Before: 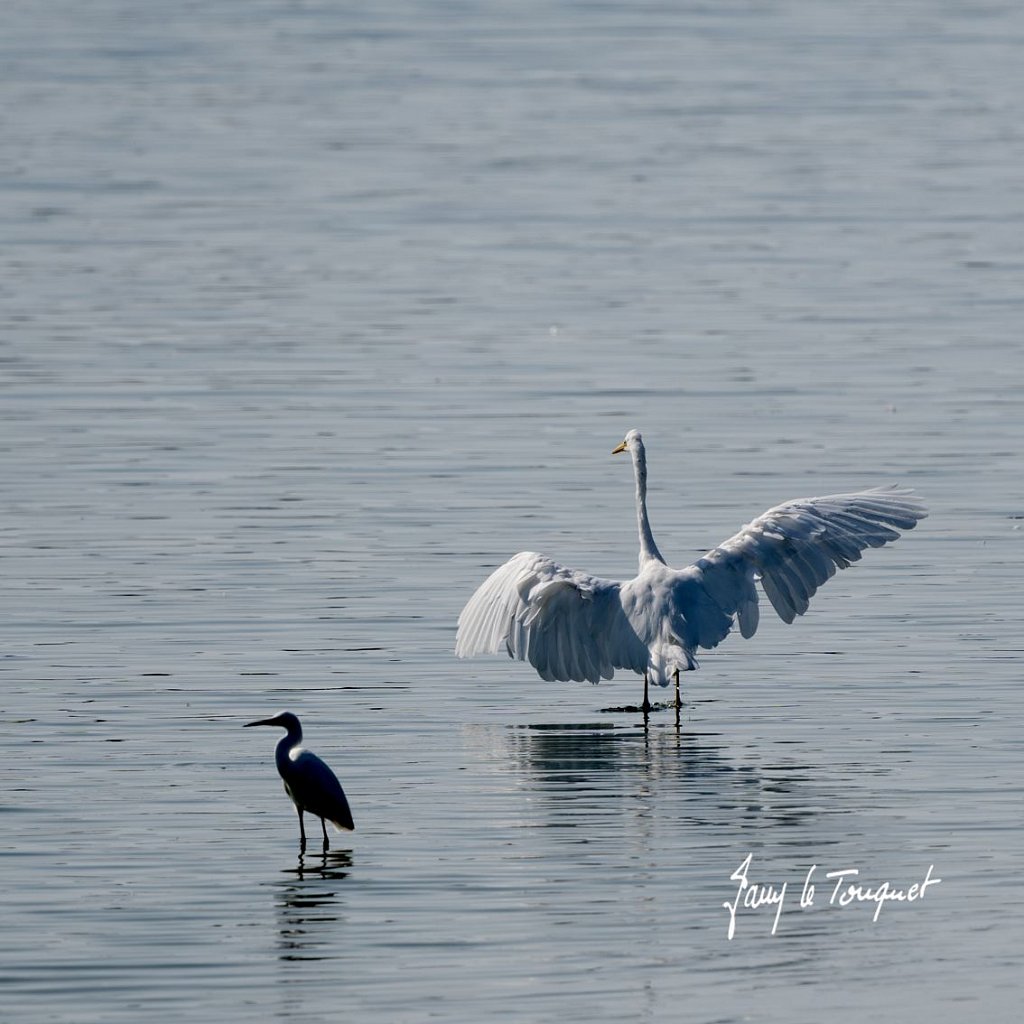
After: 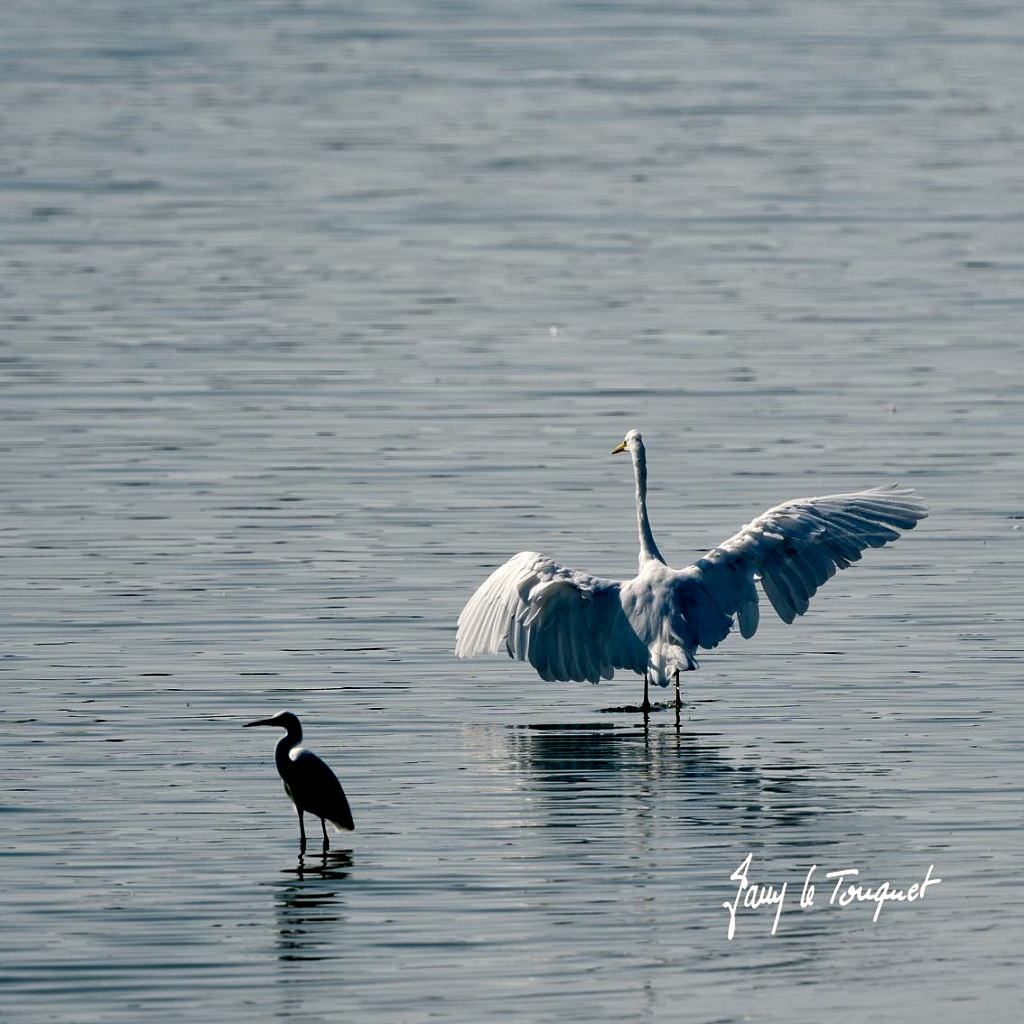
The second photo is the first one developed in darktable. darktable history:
color balance rgb: shadows lift › chroma 2.79%, shadows lift › hue 190.66°, power › hue 171.85°, highlights gain › chroma 2.16%, highlights gain › hue 75.26°, global offset › luminance -0.51%, perceptual saturation grading › highlights -33.8%, perceptual saturation grading › mid-tones 14.98%, perceptual saturation grading › shadows 48.43%, perceptual brilliance grading › highlights 15.68%, perceptual brilliance grading › mid-tones 6.62%, perceptual brilliance grading › shadows -14.98%, global vibrance 11.32%, contrast 5.05%
local contrast: mode bilateral grid, contrast 20, coarseness 50, detail 132%, midtone range 0.2
exposure: exposure -0.36 EV, compensate highlight preservation false
